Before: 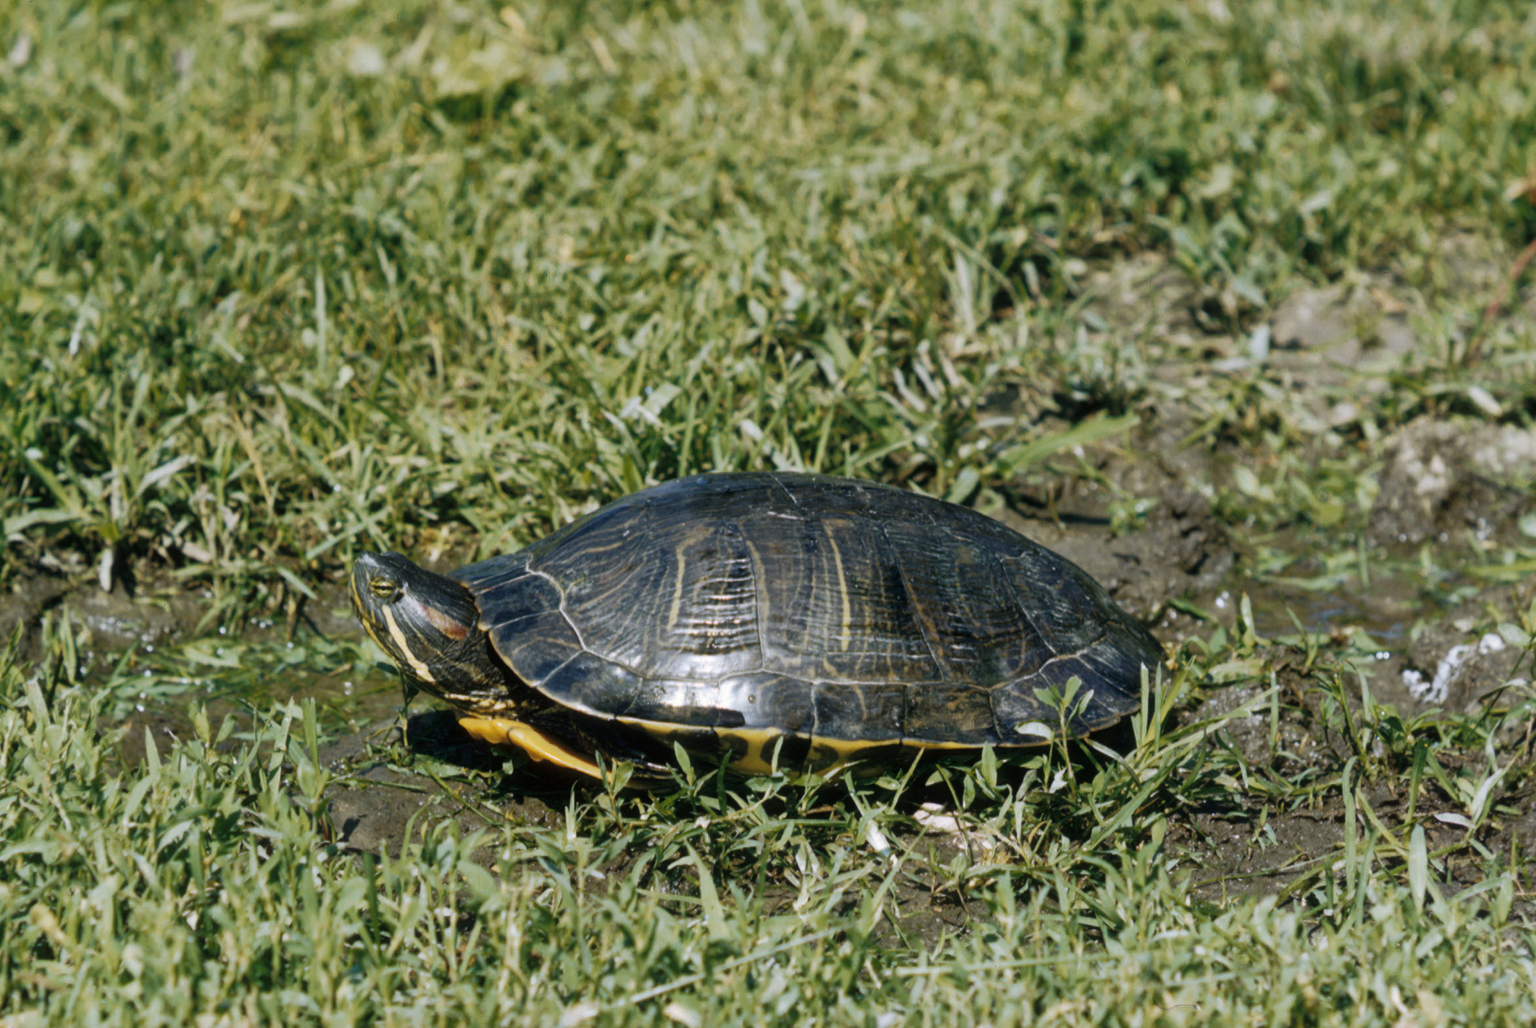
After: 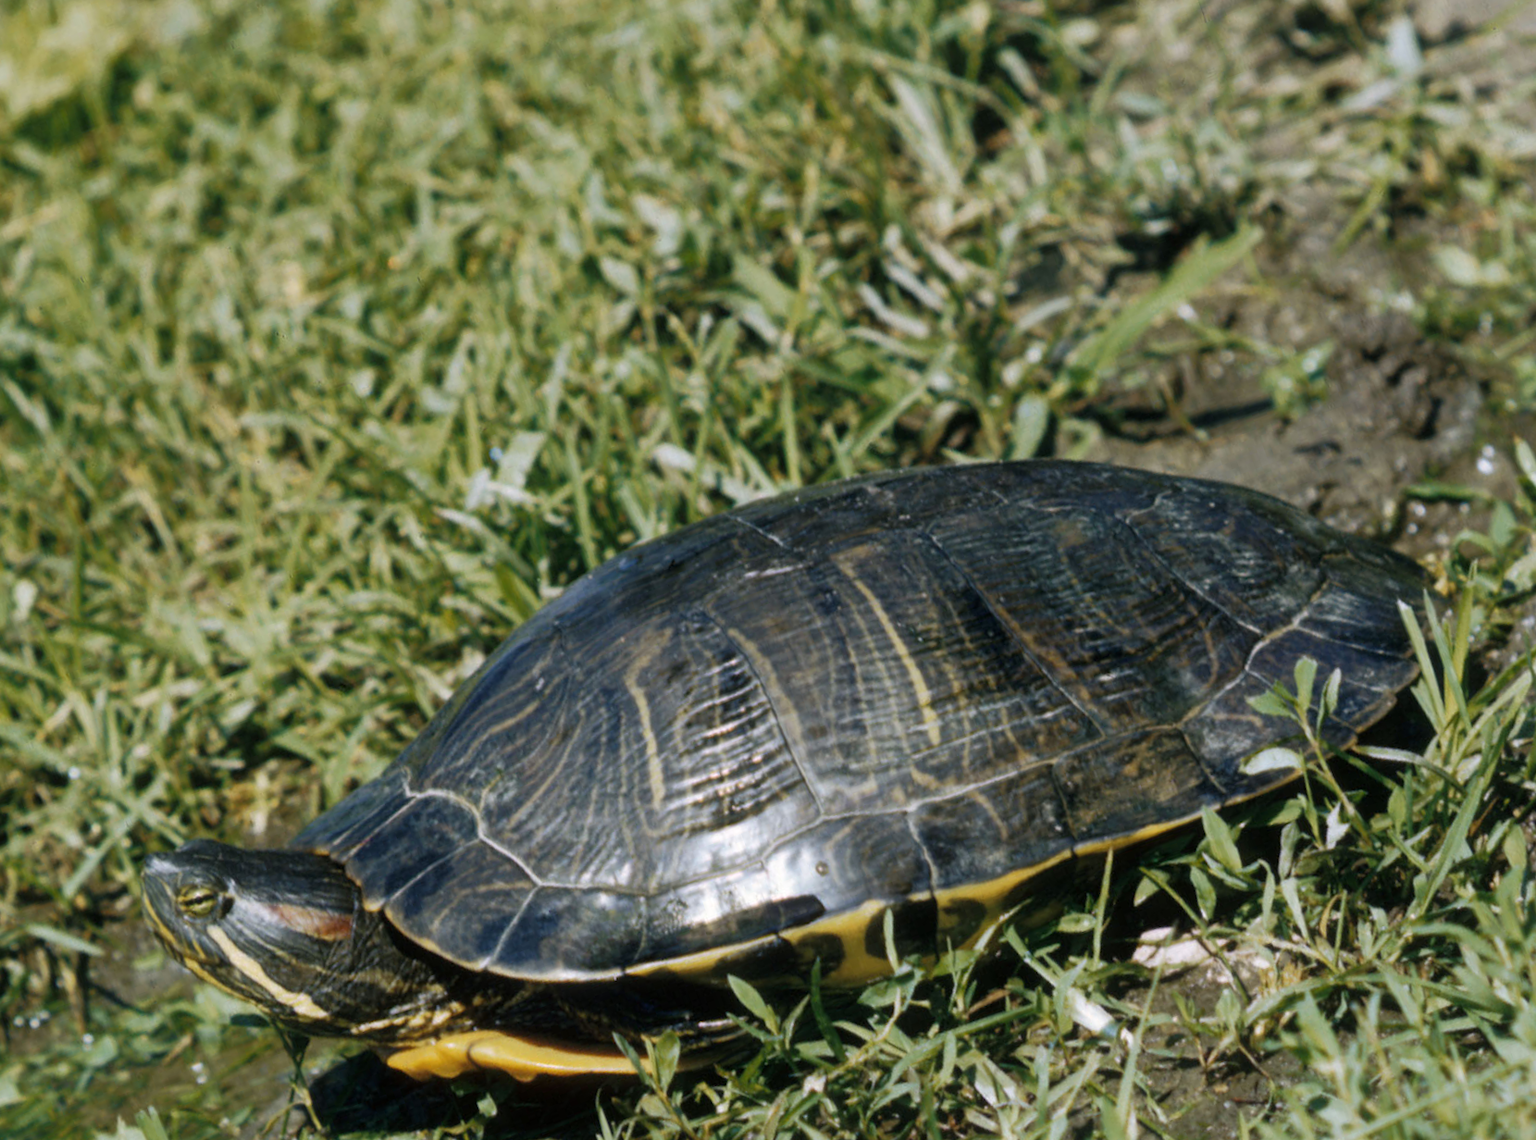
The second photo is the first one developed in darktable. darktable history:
crop and rotate: angle 19.68°, left 6.785%, right 4.119%, bottom 1.111%
